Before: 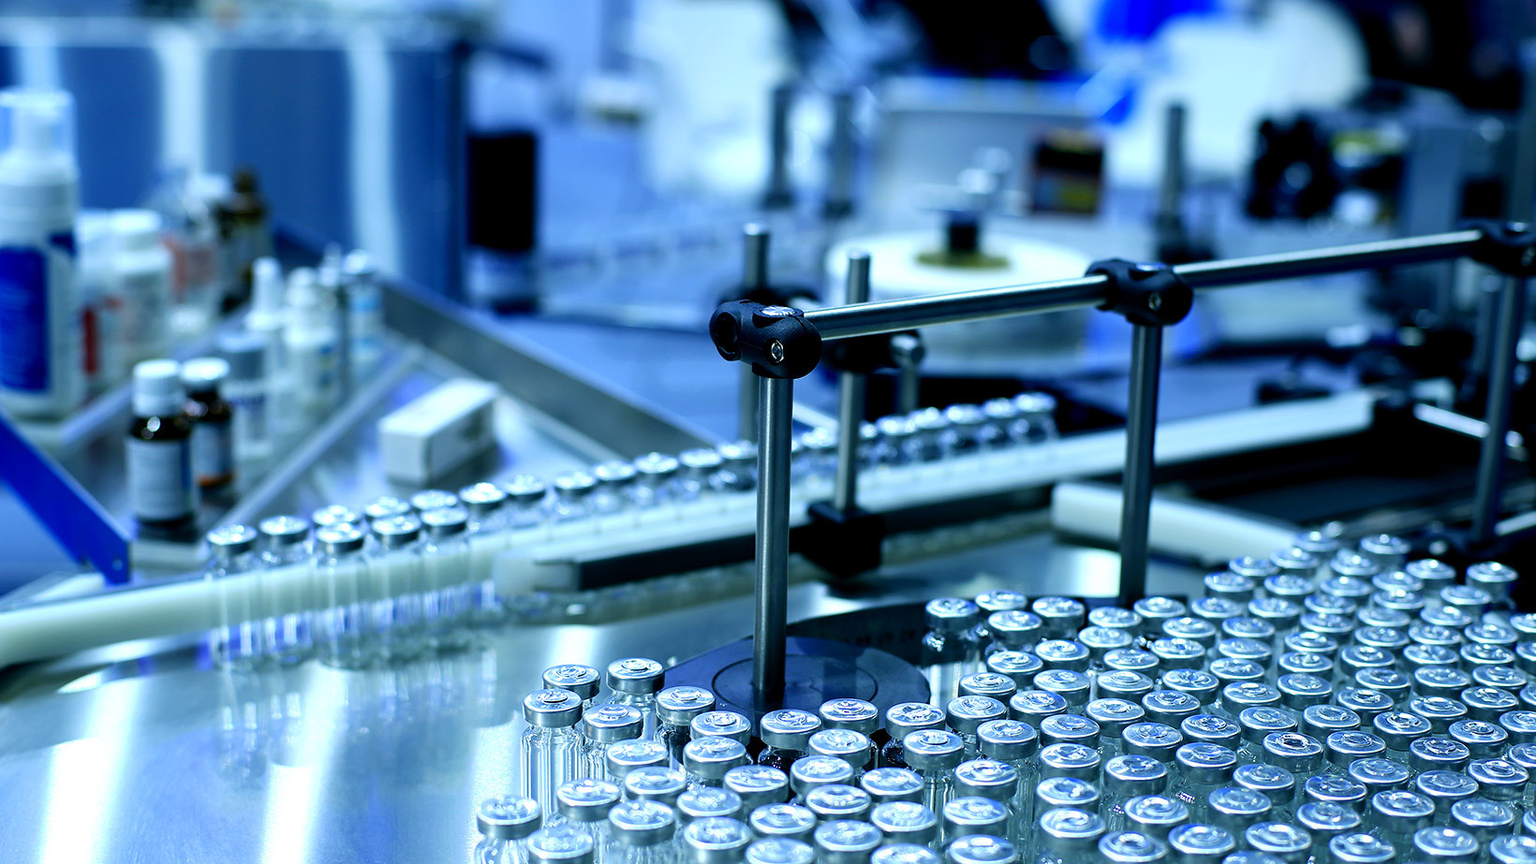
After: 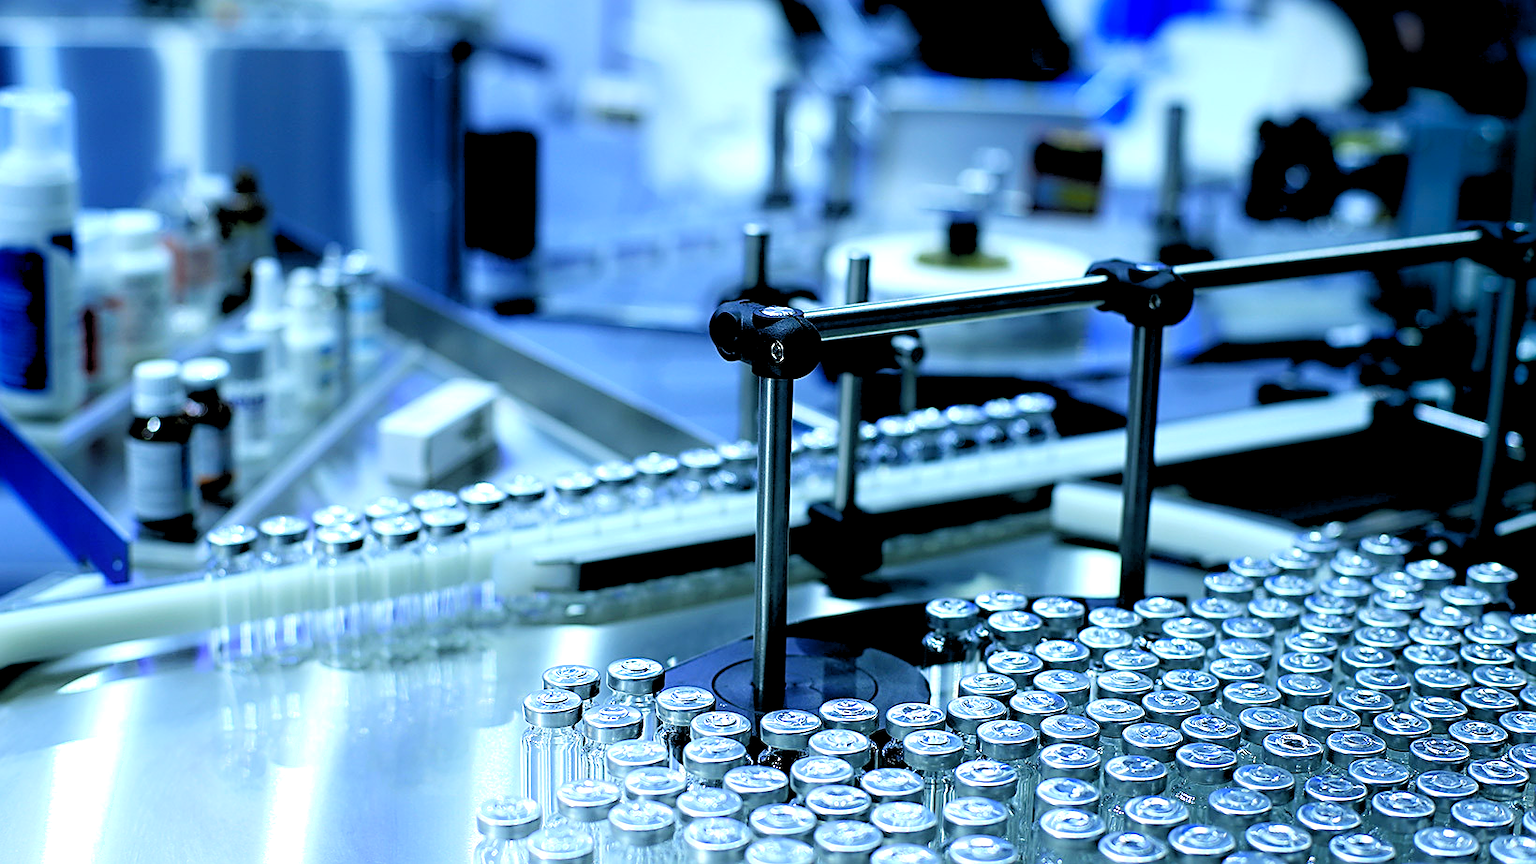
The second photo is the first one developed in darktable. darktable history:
sharpen: on, module defaults
white balance: emerald 1
shadows and highlights: shadows -40.15, highlights 62.88, soften with gaussian
rgb levels: levels [[0.013, 0.434, 0.89], [0, 0.5, 1], [0, 0.5, 1]]
